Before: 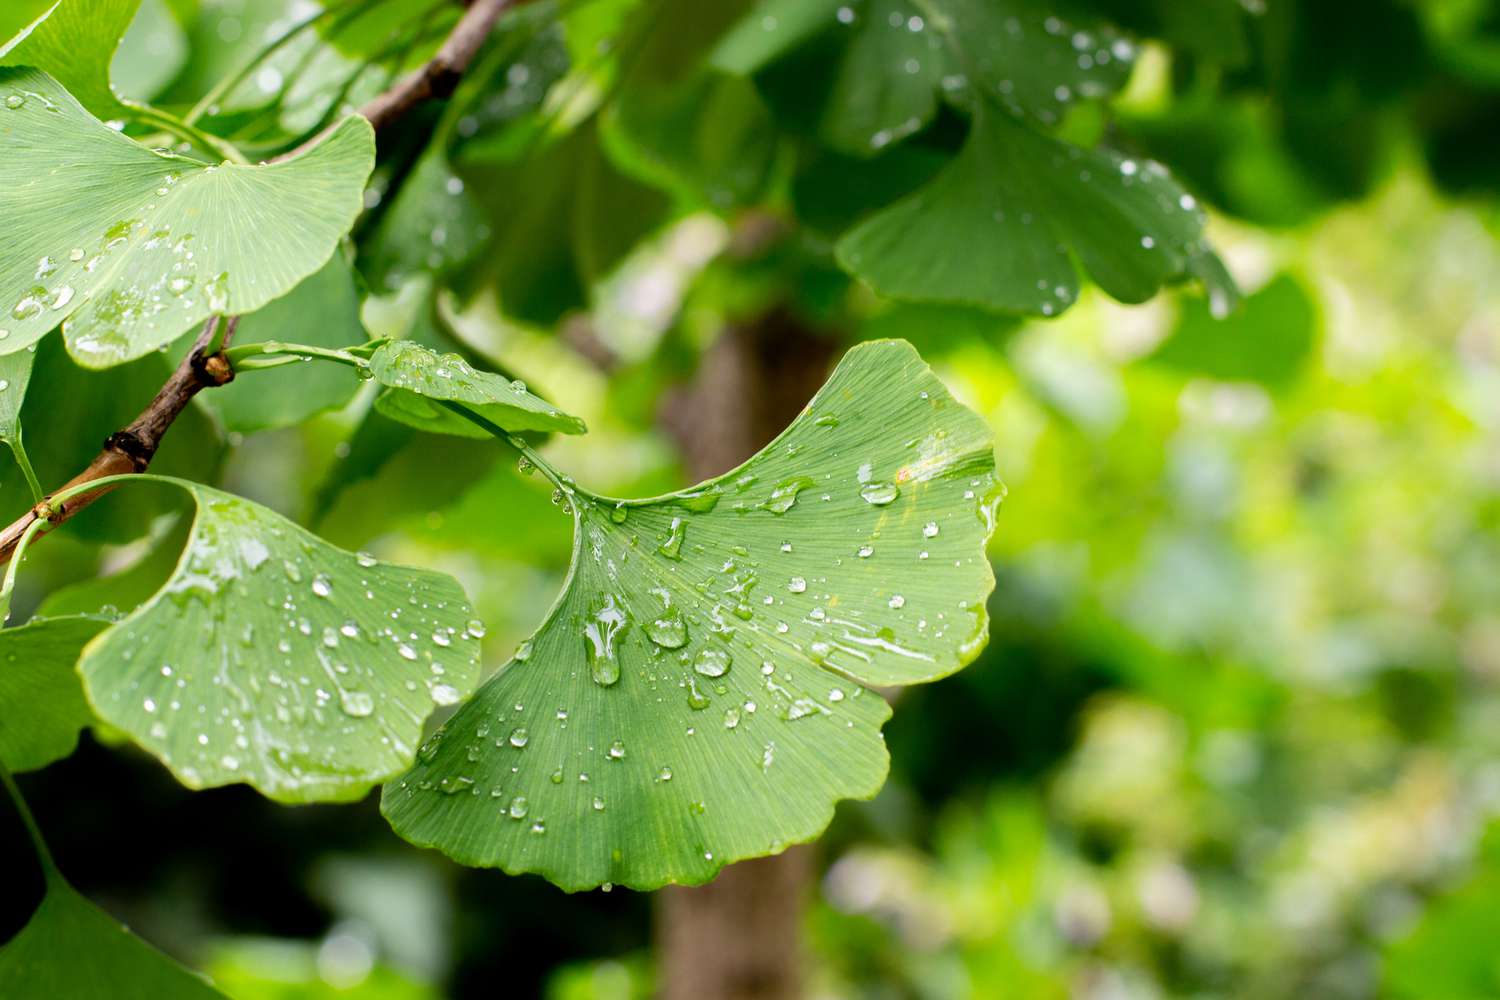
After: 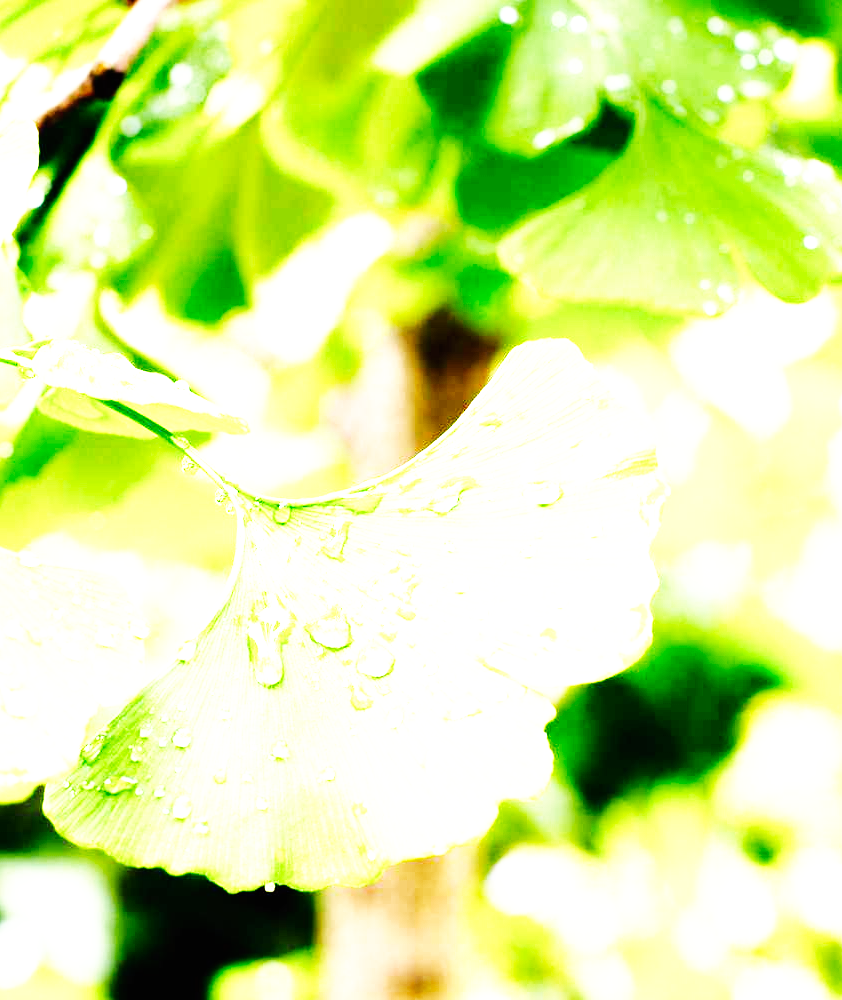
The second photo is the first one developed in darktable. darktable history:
crop and rotate: left 22.519%, right 21.33%
tone equalizer: -8 EV -0.774 EV, -7 EV -0.672 EV, -6 EV -0.562 EV, -5 EV -0.41 EV, -3 EV 0.39 EV, -2 EV 0.6 EV, -1 EV 0.696 EV, +0 EV 0.778 EV
exposure: black level correction 0, exposure 1.366 EV, compensate highlight preservation false
base curve: curves: ch0 [(0, 0) (0.007, 0.004) (0.027, 0.03) (0.046, 0.07) (0.207, 0.54) (0.442, 0.872) (0.673, 0.972) (1, 1)], preserve colors none
